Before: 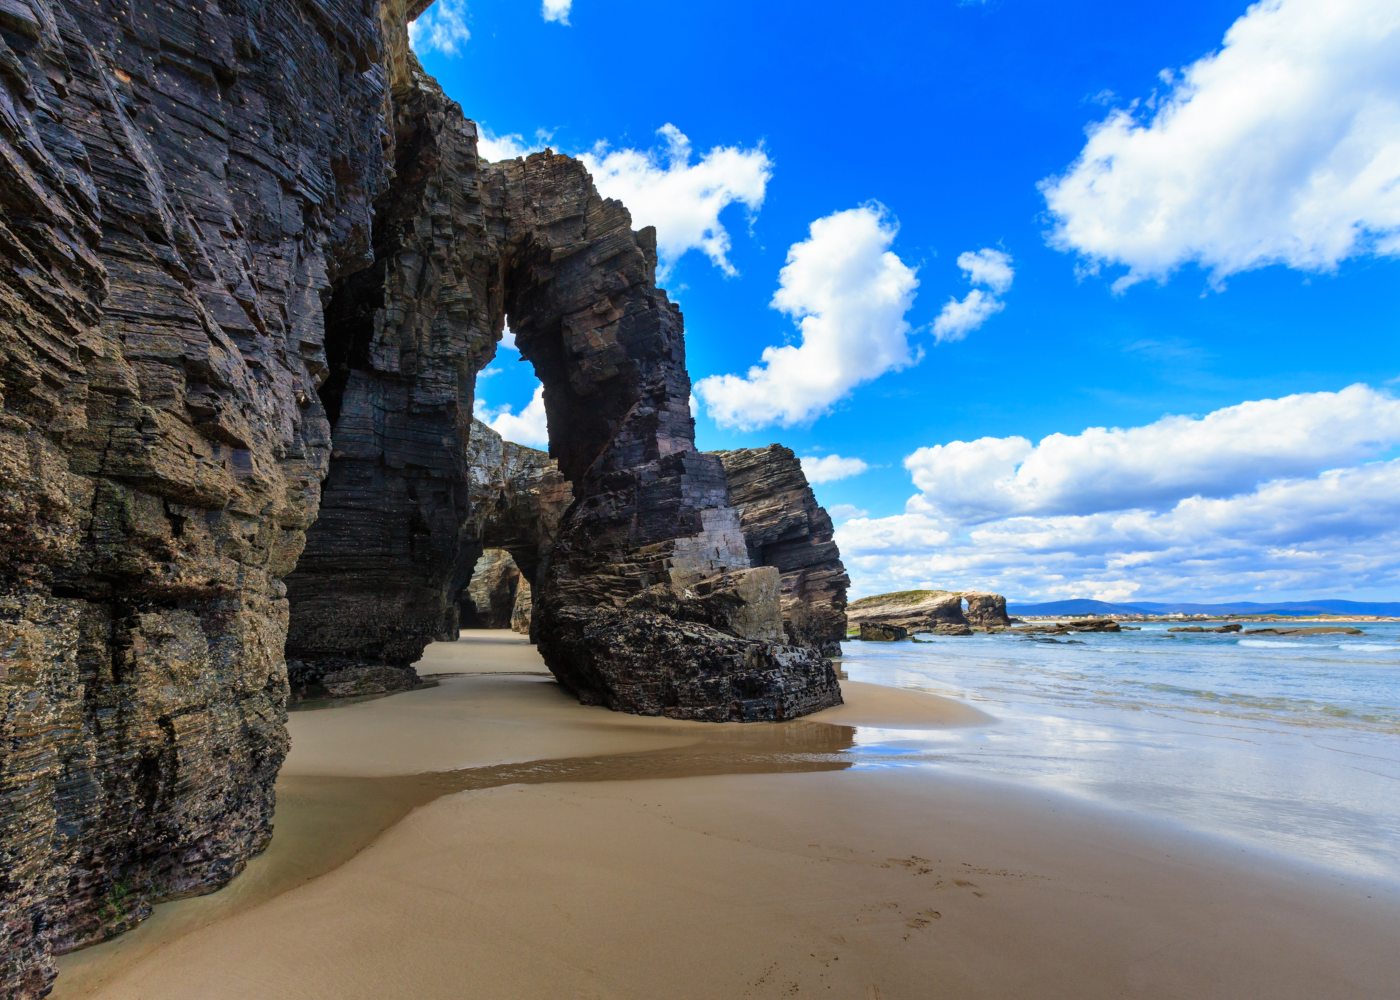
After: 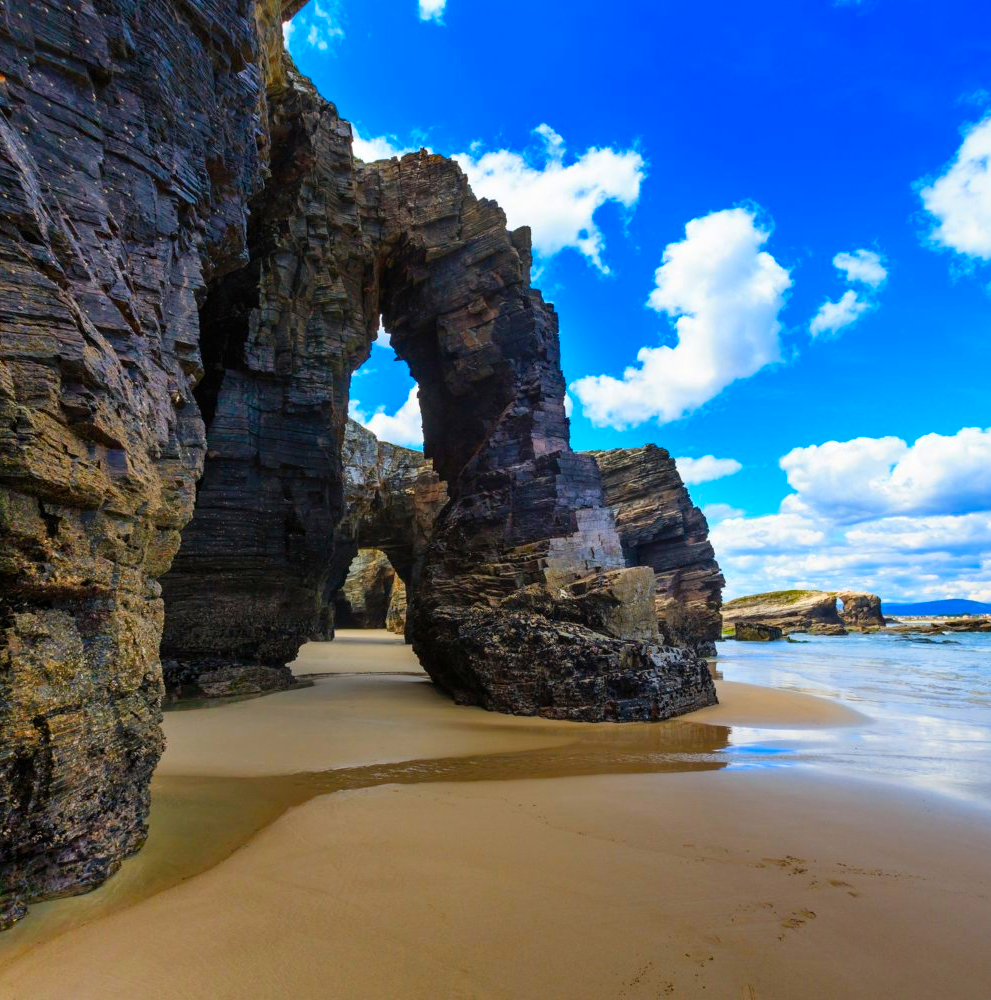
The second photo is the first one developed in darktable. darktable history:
crop and rotate: left 9.061%, right 20.142%
color balance rgb: linear chroma grading › global chroma 15%, perceptual saturation grading › global saturation 30%
